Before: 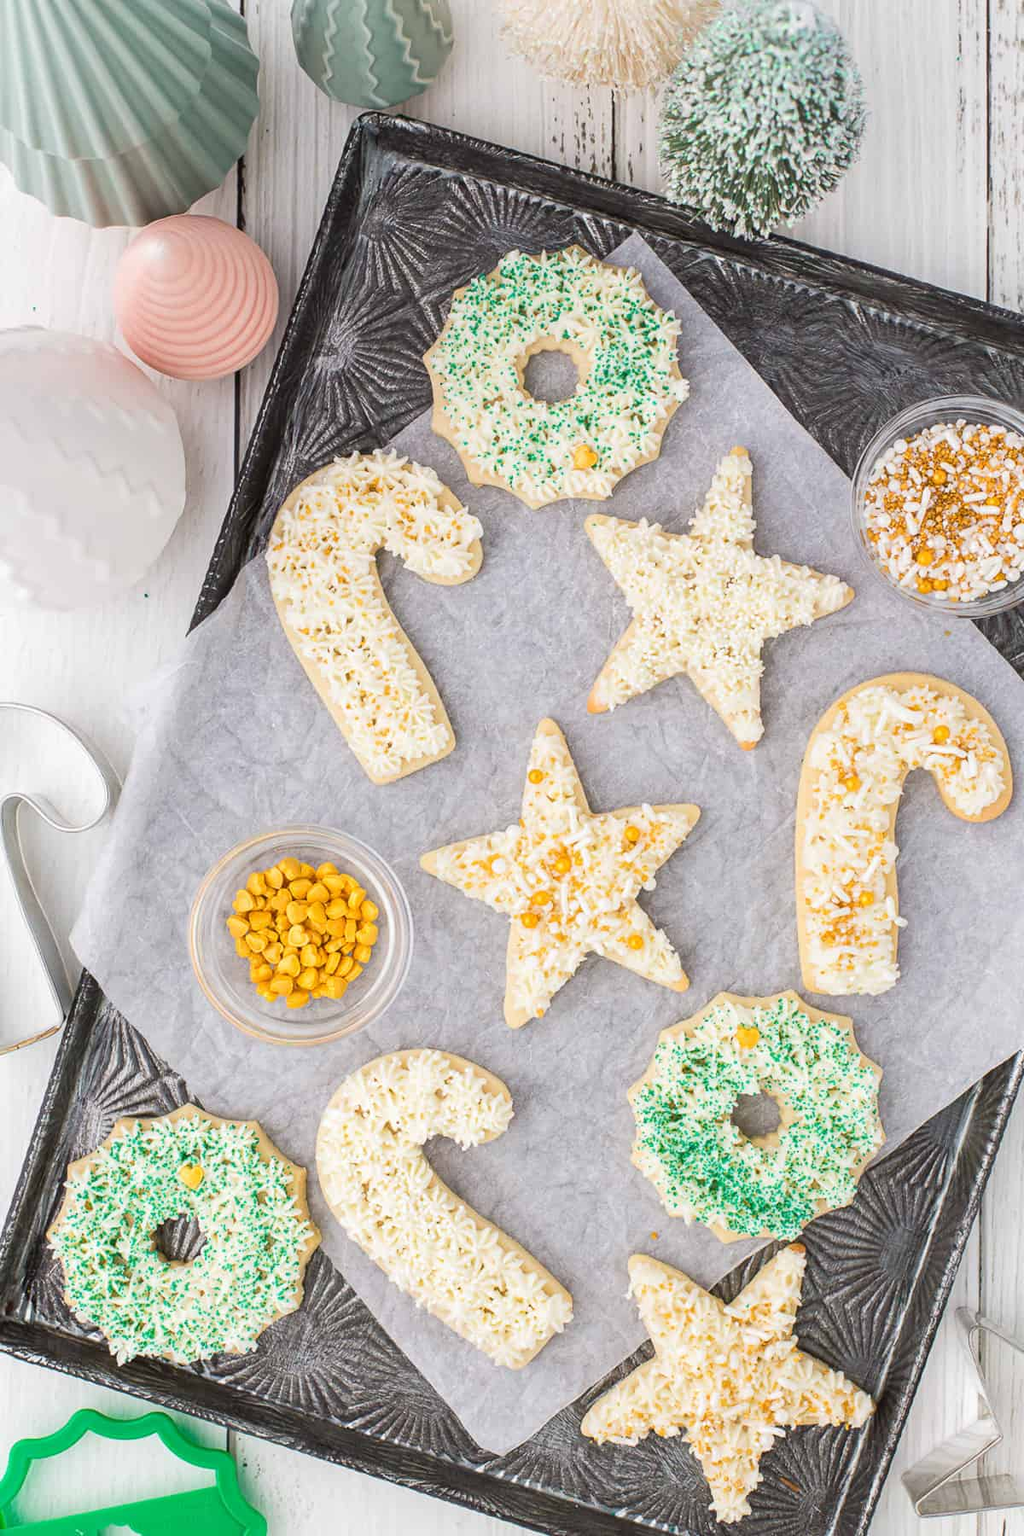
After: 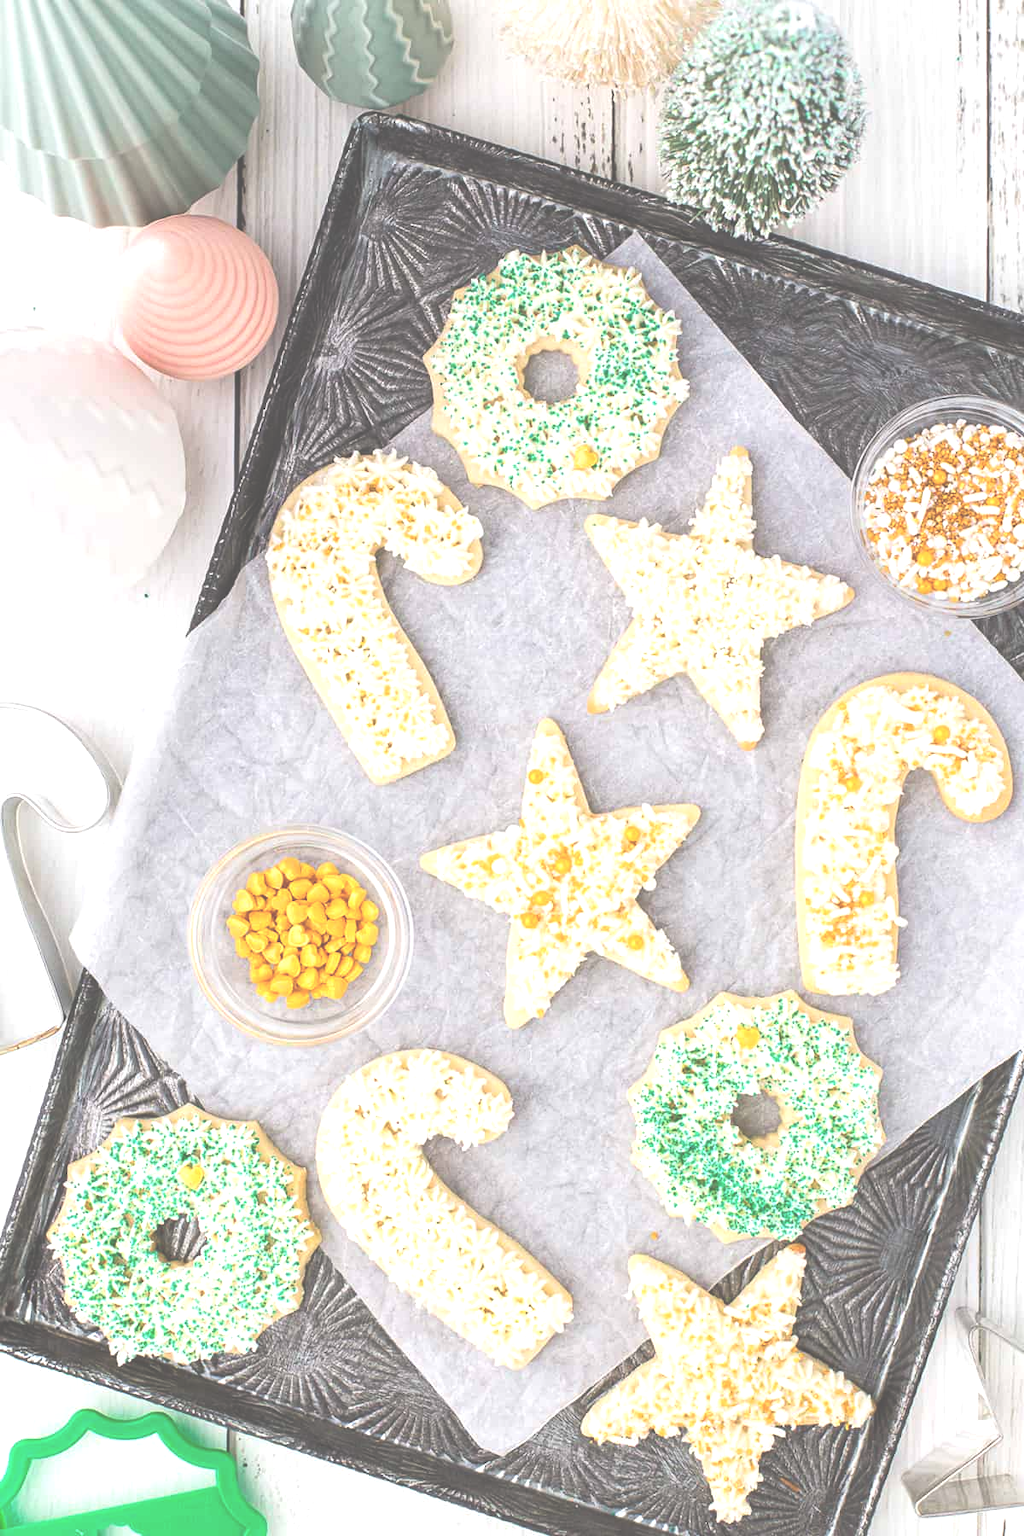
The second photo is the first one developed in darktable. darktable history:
exposure: black level correction -0.064, exposure -0.049 EV, compensate highlight preservation false
levels: levels [0, 0.43, 0.859]
